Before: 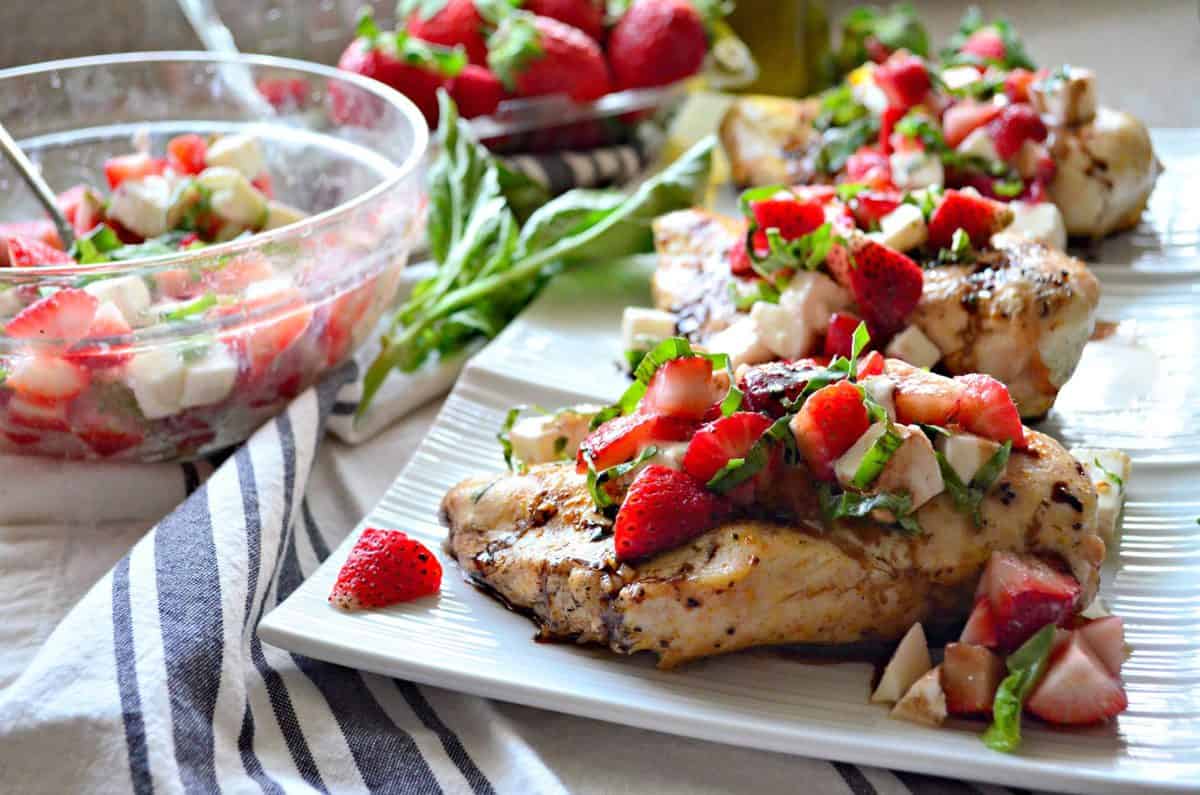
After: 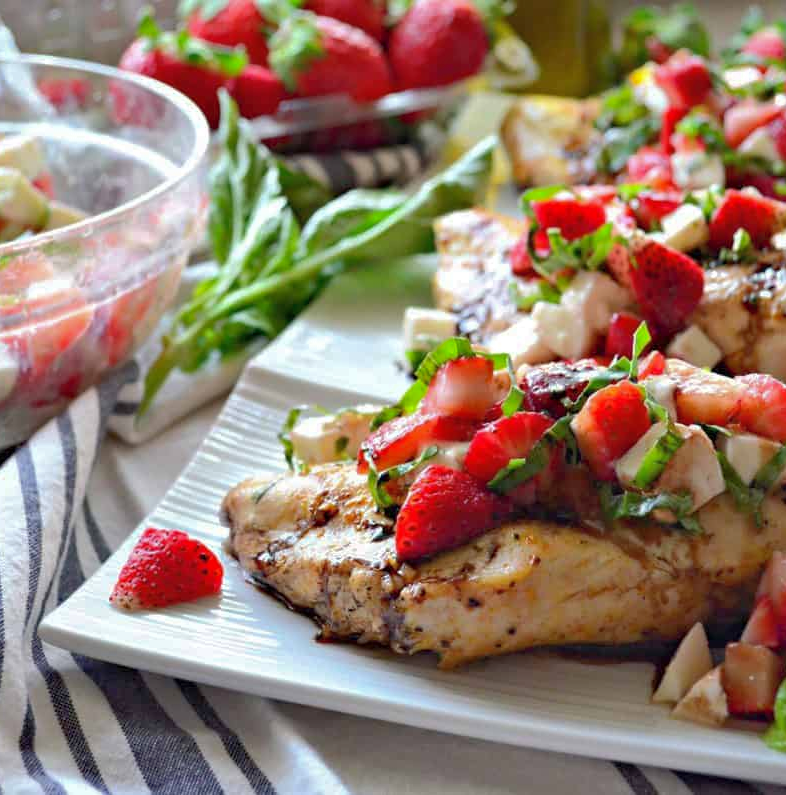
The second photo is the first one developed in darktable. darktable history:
crop and rotate: left 18.258%, right 16.229%
shadows and highlights: highlights color adjustment 40.51%
